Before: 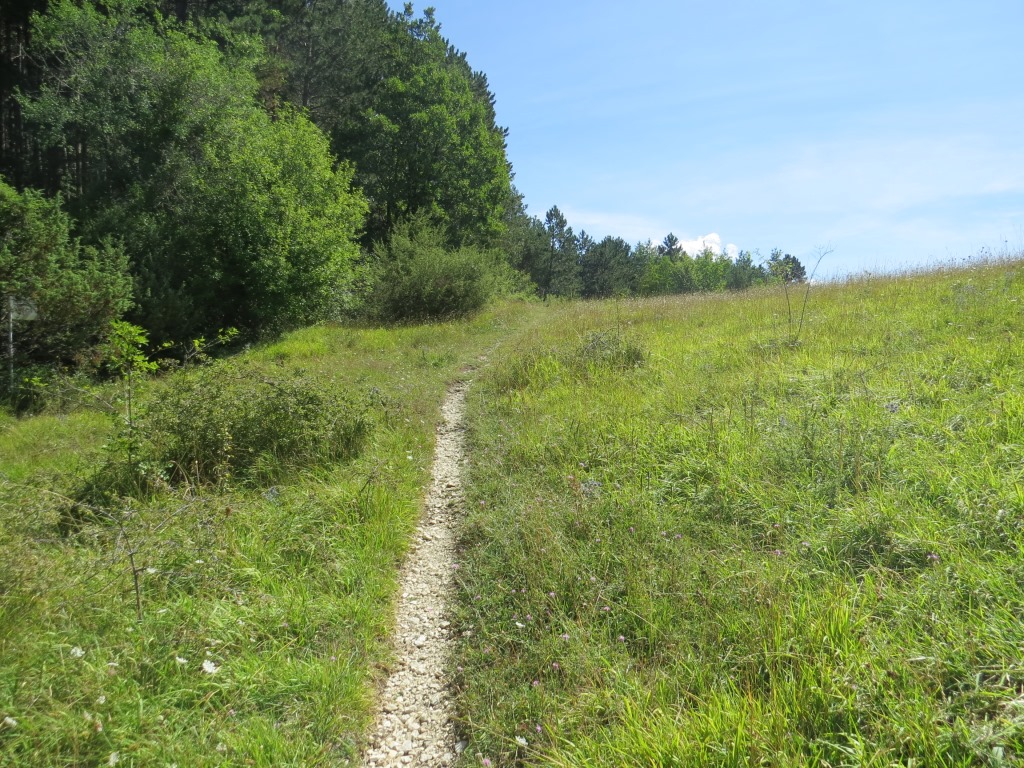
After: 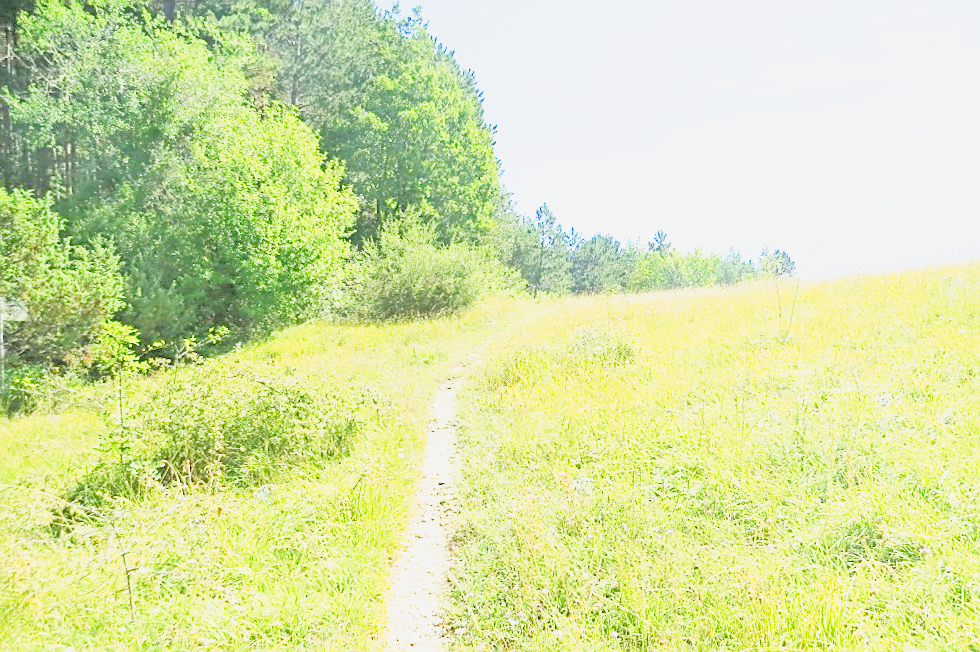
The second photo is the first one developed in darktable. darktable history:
exposure: black level correction 0.001, exposure 2.506 EV, compensate highlight preservation false
contrast brightness saturation: contrast -0.1, brightness 0.05, saturation 0.079
filmic rgb: black relative exposure -8.33 EV, white relative exposure 4.69 EV, threshold 5.96 EV, hardness 3.8, enable highlight reconstruction true
tone equalizer: -7 EV 0.161 EV, -6 EV 0.64 EV, -5 EV 1.15 EV, -4 EV 1.32 EV, -3 EV 1.13 EV, -2 EV 0.6 EV, -1 EV 0.149 EV
sharpen: on, module defaults
crop and rotate: angle 0.445°, left 0.434%, right 2.856%, bottom 14.105%
tone curve: curves: ch0 [(0, 0.049) (0.113, 0.084) (0.285, 0.301) (0.673, 0.796) (0.845, 0.932) (0.994, 0.971)]; ch1 [(0, 0) (0.456, 0.424) (0.498, 0.5) (0.57, 0.557) (0.631, 0.635) (1, 1)]; ch2 [(0, 0) (0.395, 0.398) (0.44, 0.456) (0.502, 0.507) (0.55, 0.559) (0.67, 0.702) (1, 1)], preserve colors none
